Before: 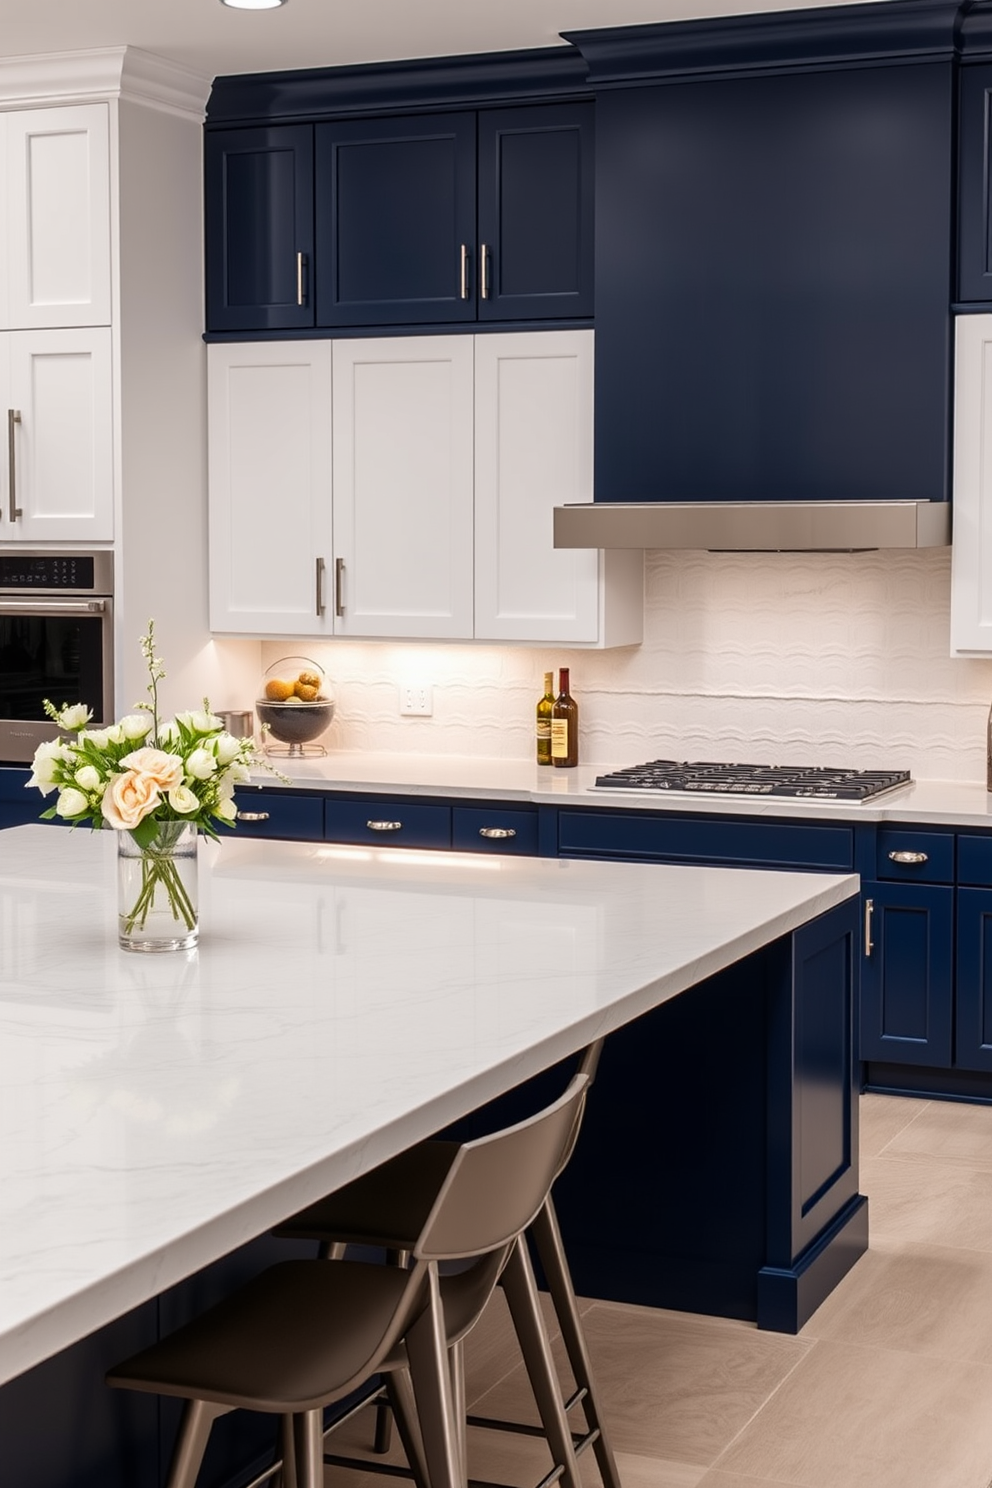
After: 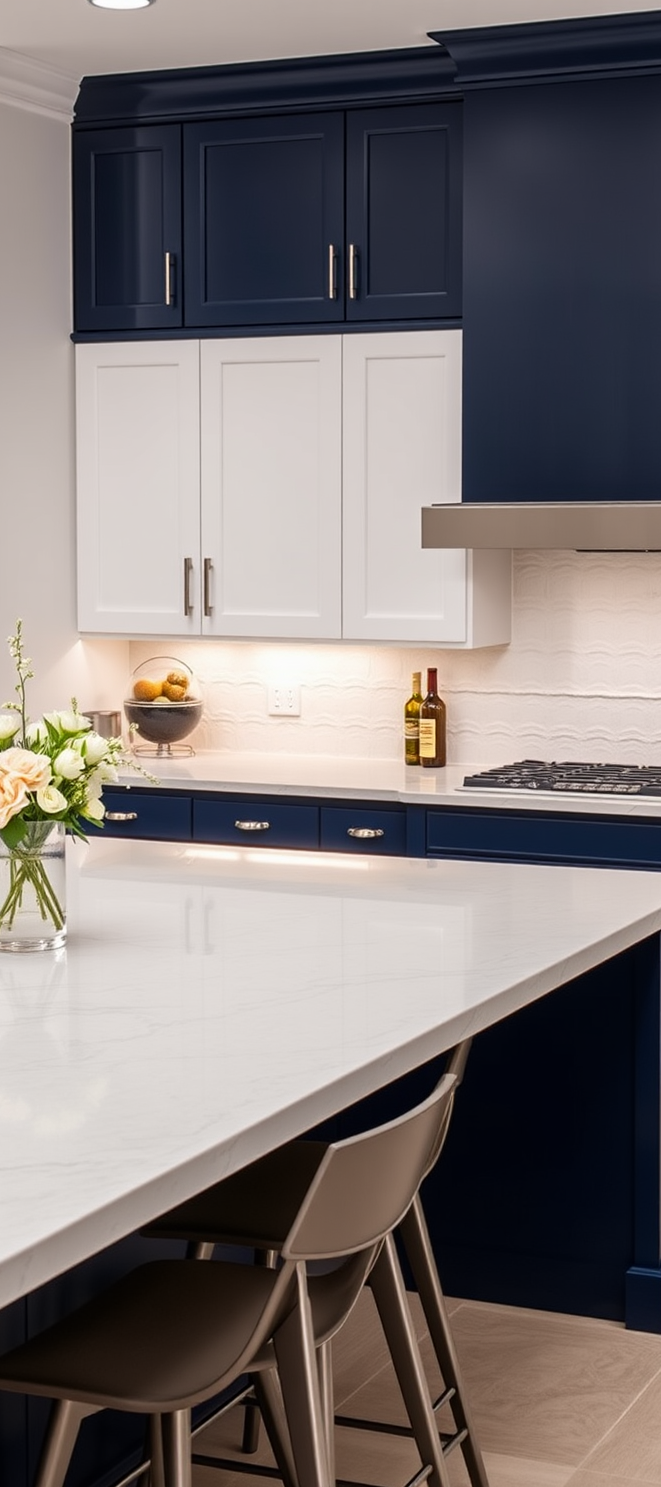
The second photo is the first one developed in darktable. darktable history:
crop and rotate: left 13.431%, right 19.873%
